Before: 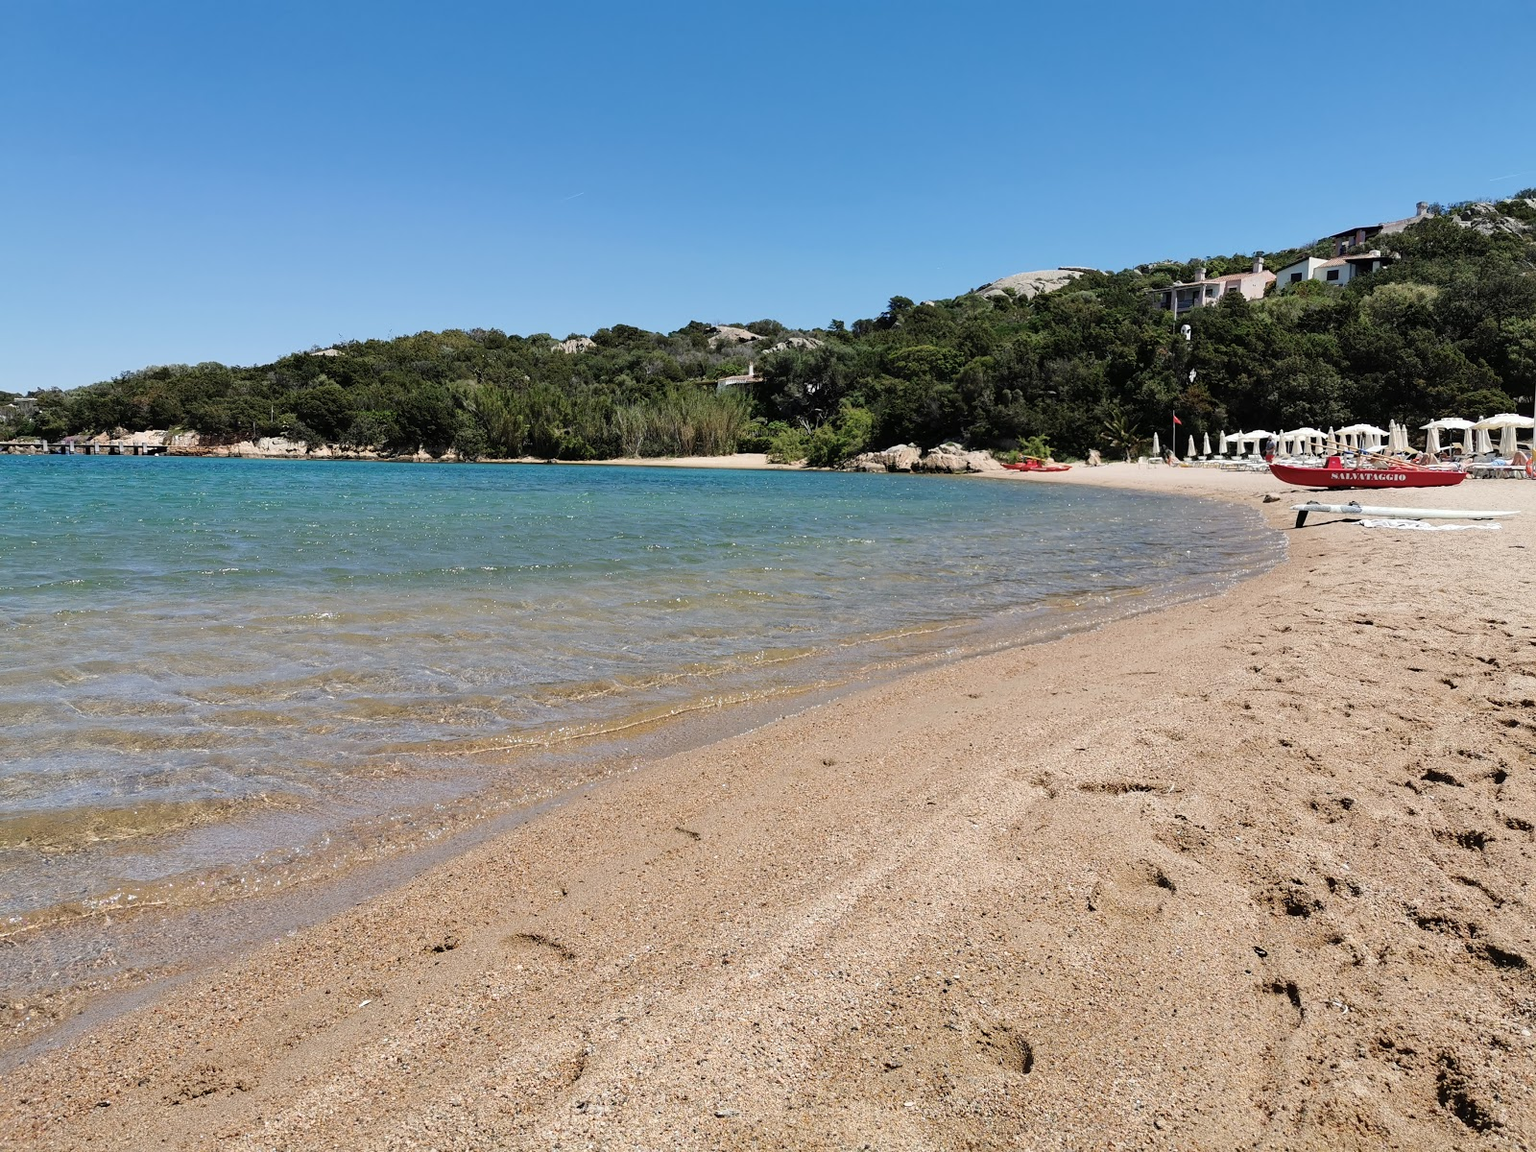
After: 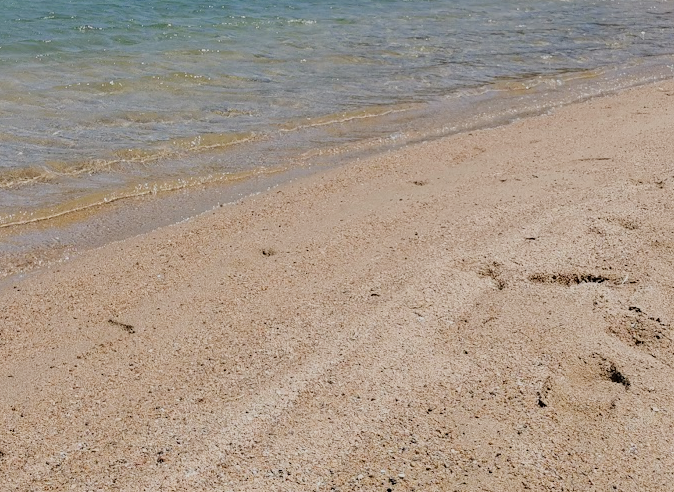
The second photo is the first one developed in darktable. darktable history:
crop: left 37.221%, top 45.169%, right 20.63%, bottom 13.777%
filmic rgb: black relative exposure -7.65 EV, white relative exposure 4.56 EV, hardness 3.61
